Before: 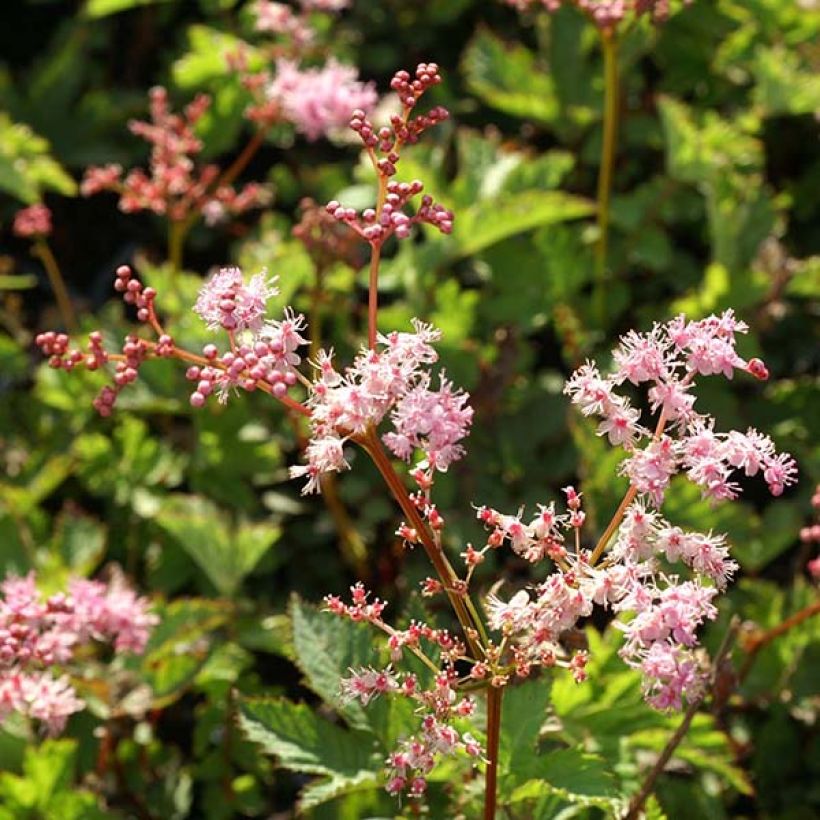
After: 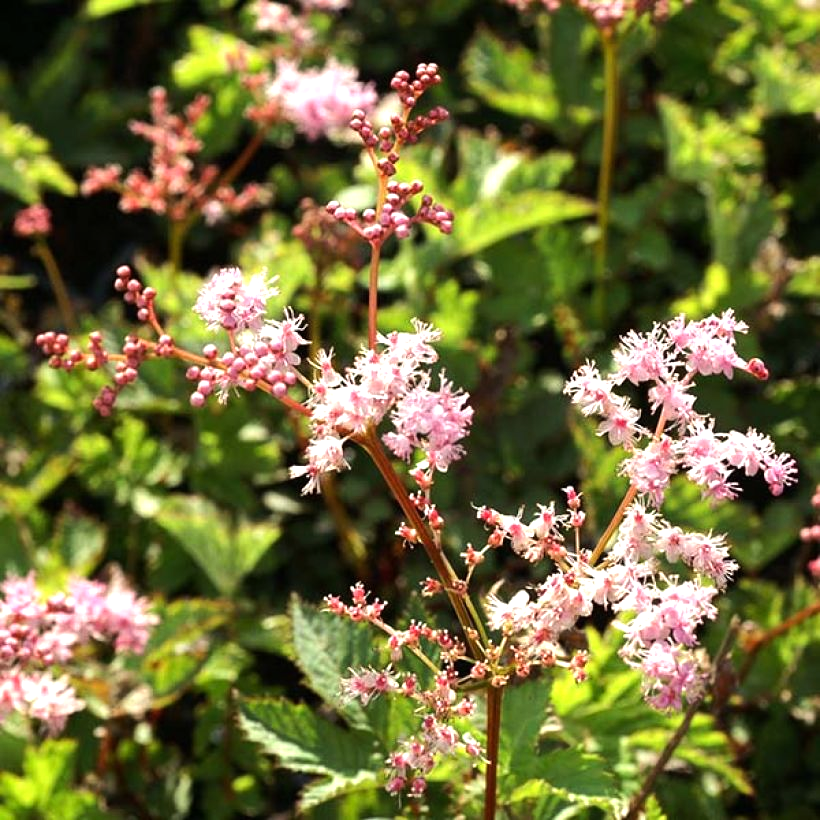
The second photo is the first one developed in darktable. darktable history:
exposure: exposure 0.2 EV, compensate highlight preservation false
tone equalizer: -8 EV -0.417 EV, -7 EV -0.389 EV, -6 EV -0.333 EV, -5 EV -0.222 EV, -3 EV 0.222 EV, -2 EV 0.333 EV, -1 EV 0.389 EV, +0 EV 0.417 EV, edges refinement/feathering 500, mask exposure compensation -1.25 EV, preserve details no
